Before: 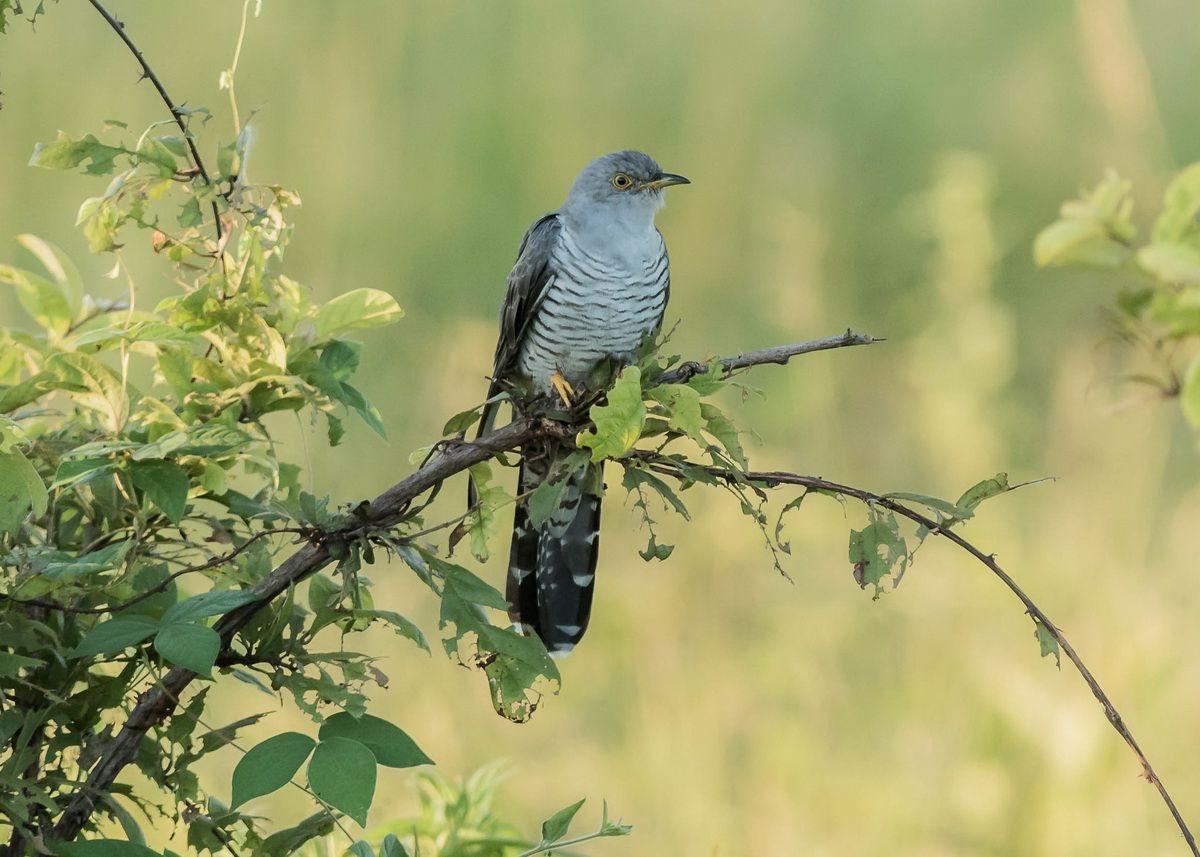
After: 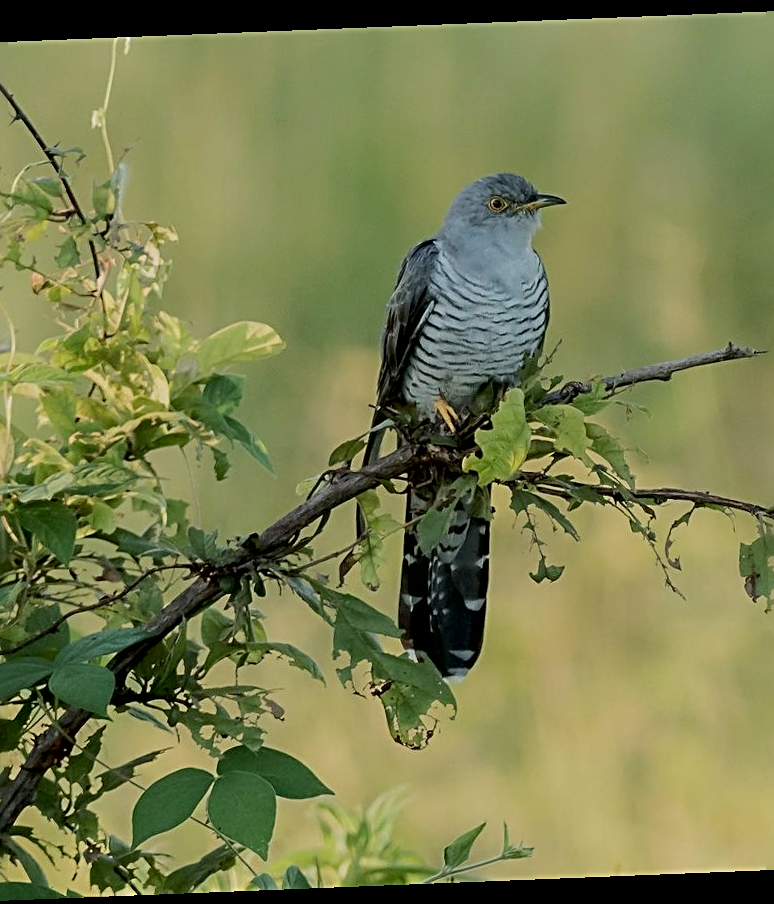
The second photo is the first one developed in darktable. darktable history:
sharpen: radius 3.119
crop: left 10.644%, right 26.528%
contrast brightness saturation: contrast 0.08, saturation 0.02
rotate and perspective: rotation -2.29°, automatic cropping off
exposure: black level correction 0.011, exposure -0.478 EV, compensate highlight preservation false
white balance: emerald 1
